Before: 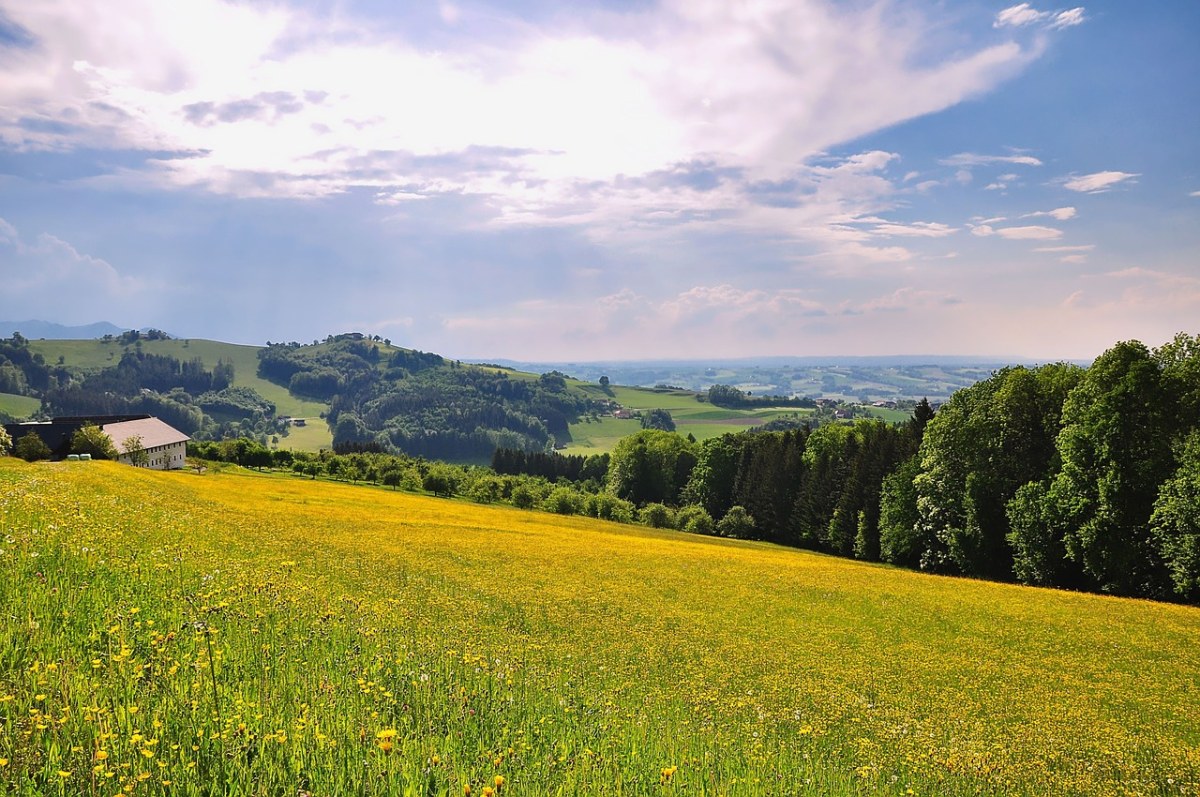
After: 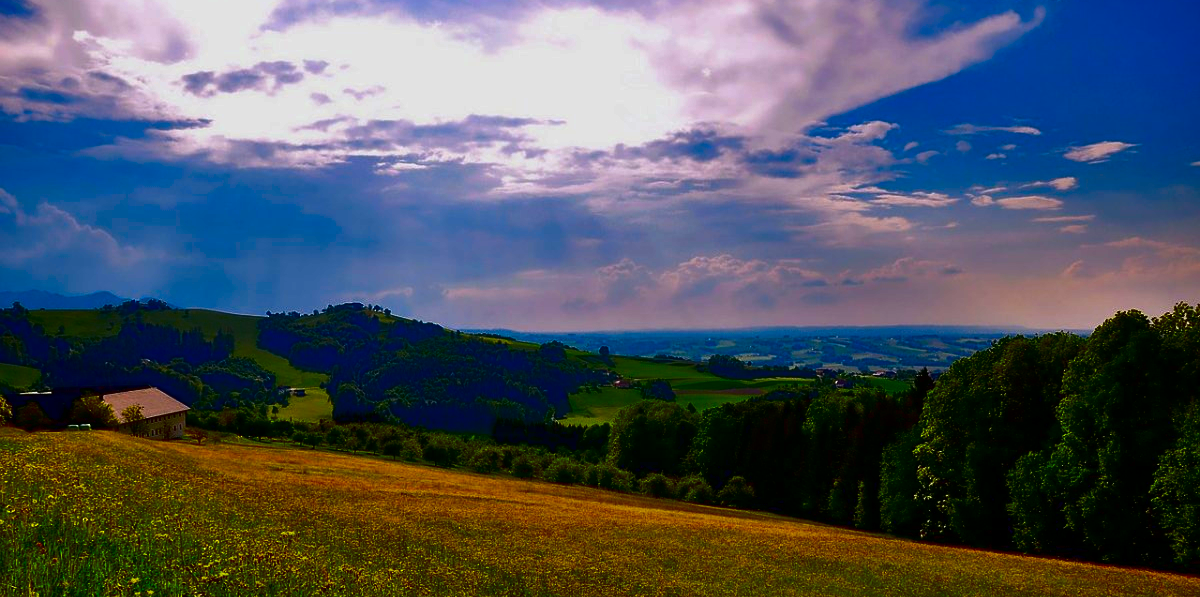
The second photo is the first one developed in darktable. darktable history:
crop: top 3.857%, bottom 21.132%
contrast brightness saturation: brightness -1, saturation 1
color balance rgb: perceptual saturation grading › global saturation 10%, global vibrance 10%
